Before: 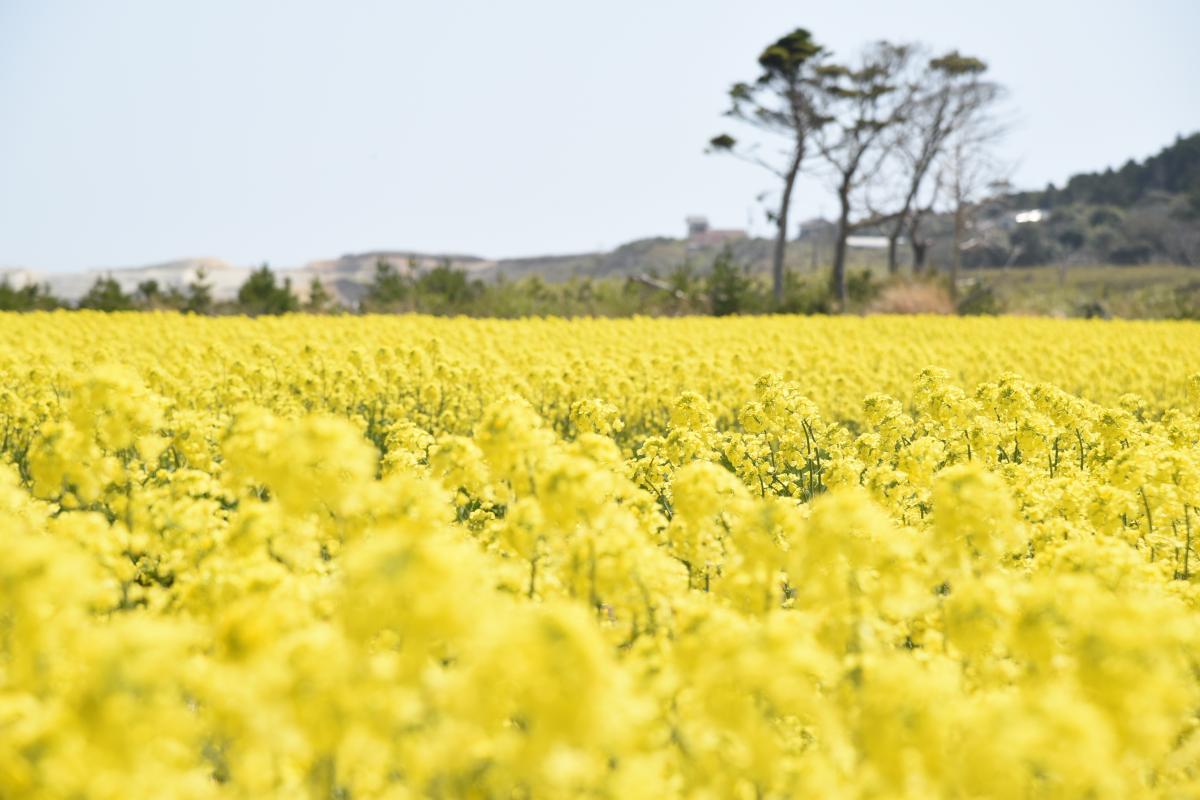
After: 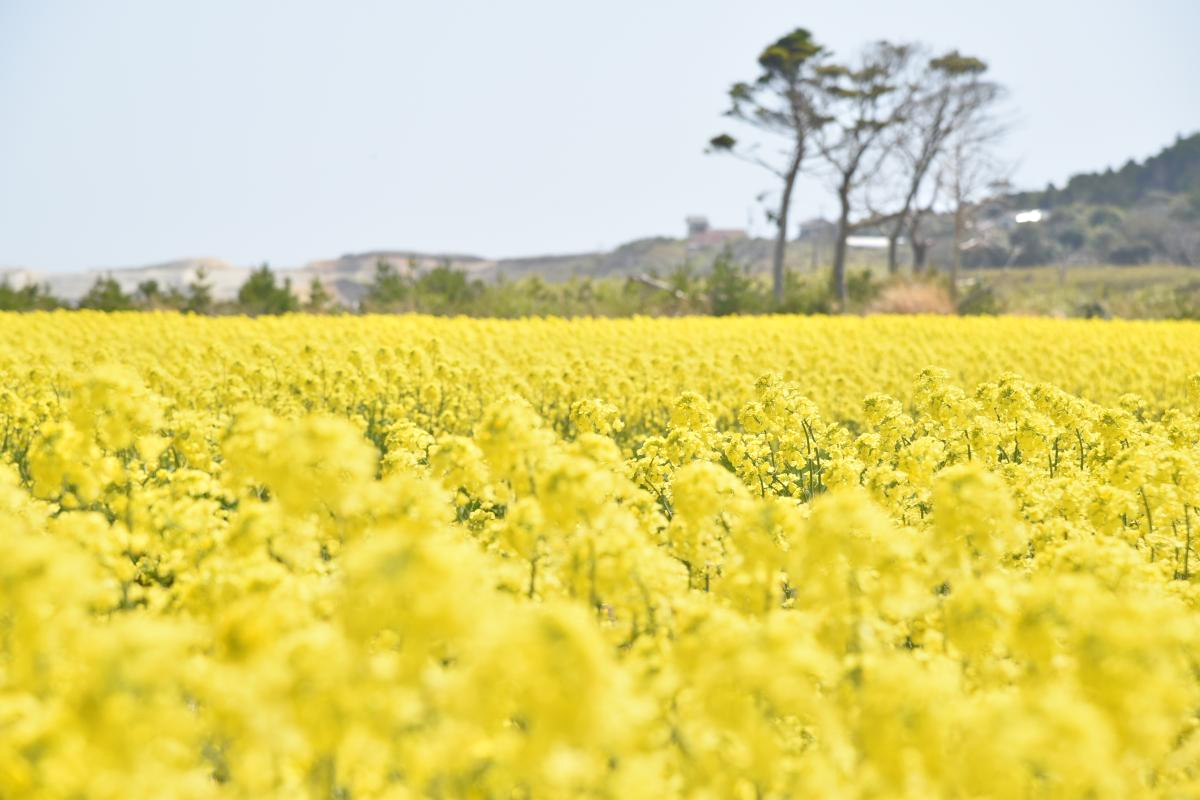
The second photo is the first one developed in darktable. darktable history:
tone equalizer: -8 EV 1.98 EV, -7 EV 1.99 EV, -6 EV 1.96 EV, -5 EV 1.98 EV, -4 EV 2 EV, -3 EV 1.47 EV, -2 EV 0.974 EV, -1 EV 0.502 EV
